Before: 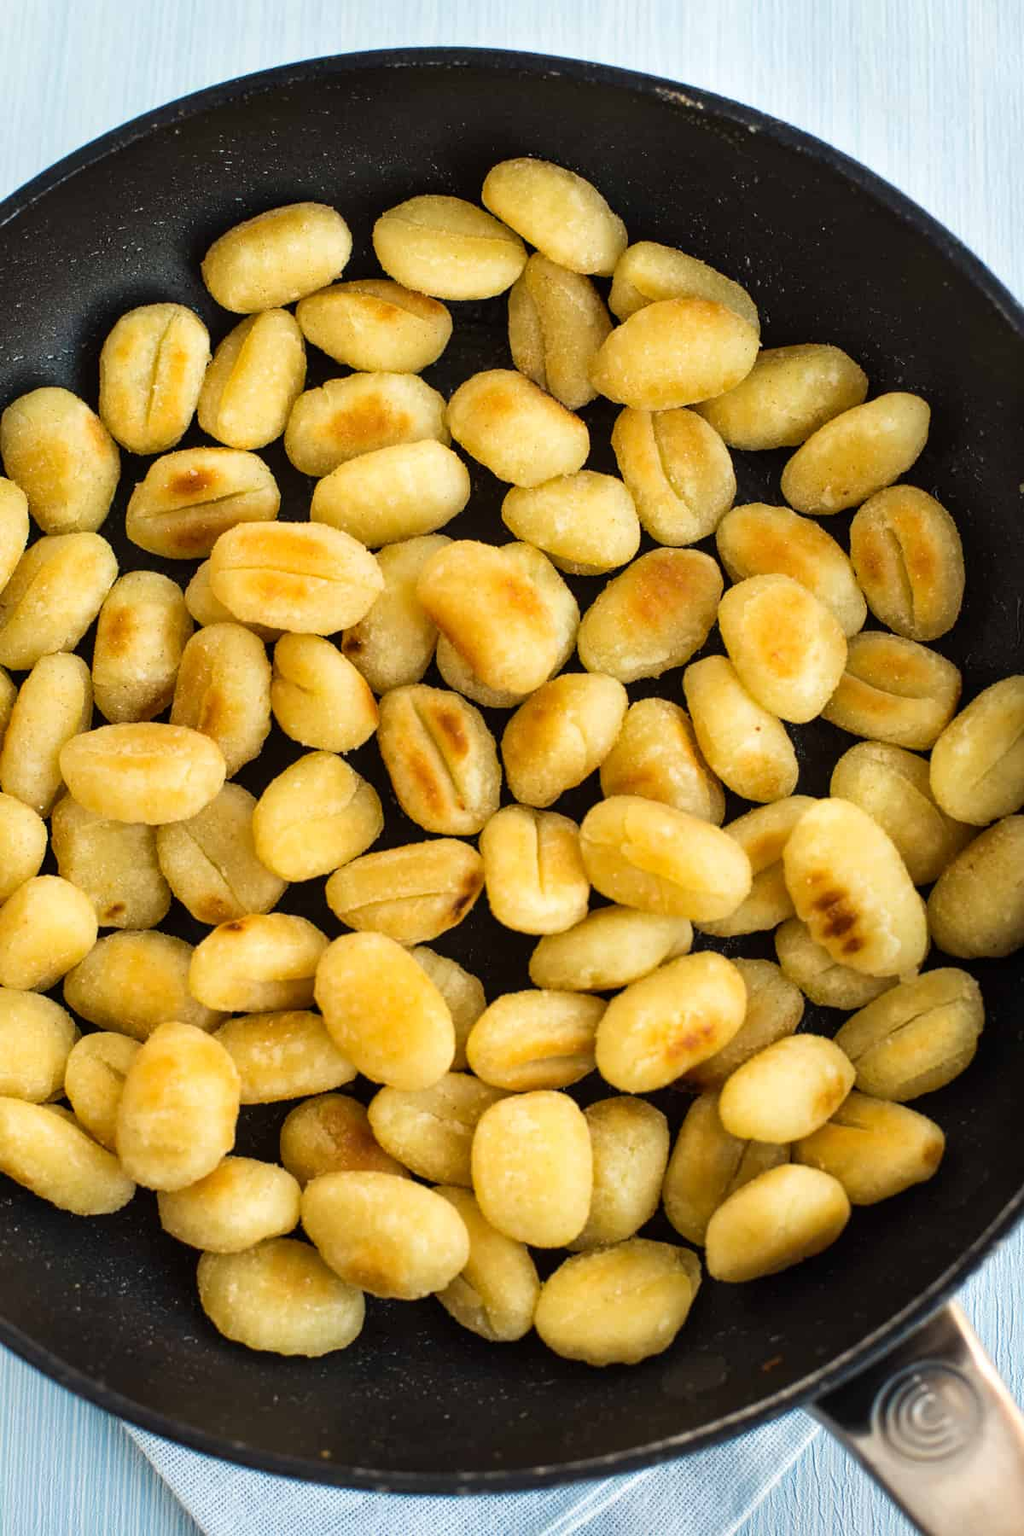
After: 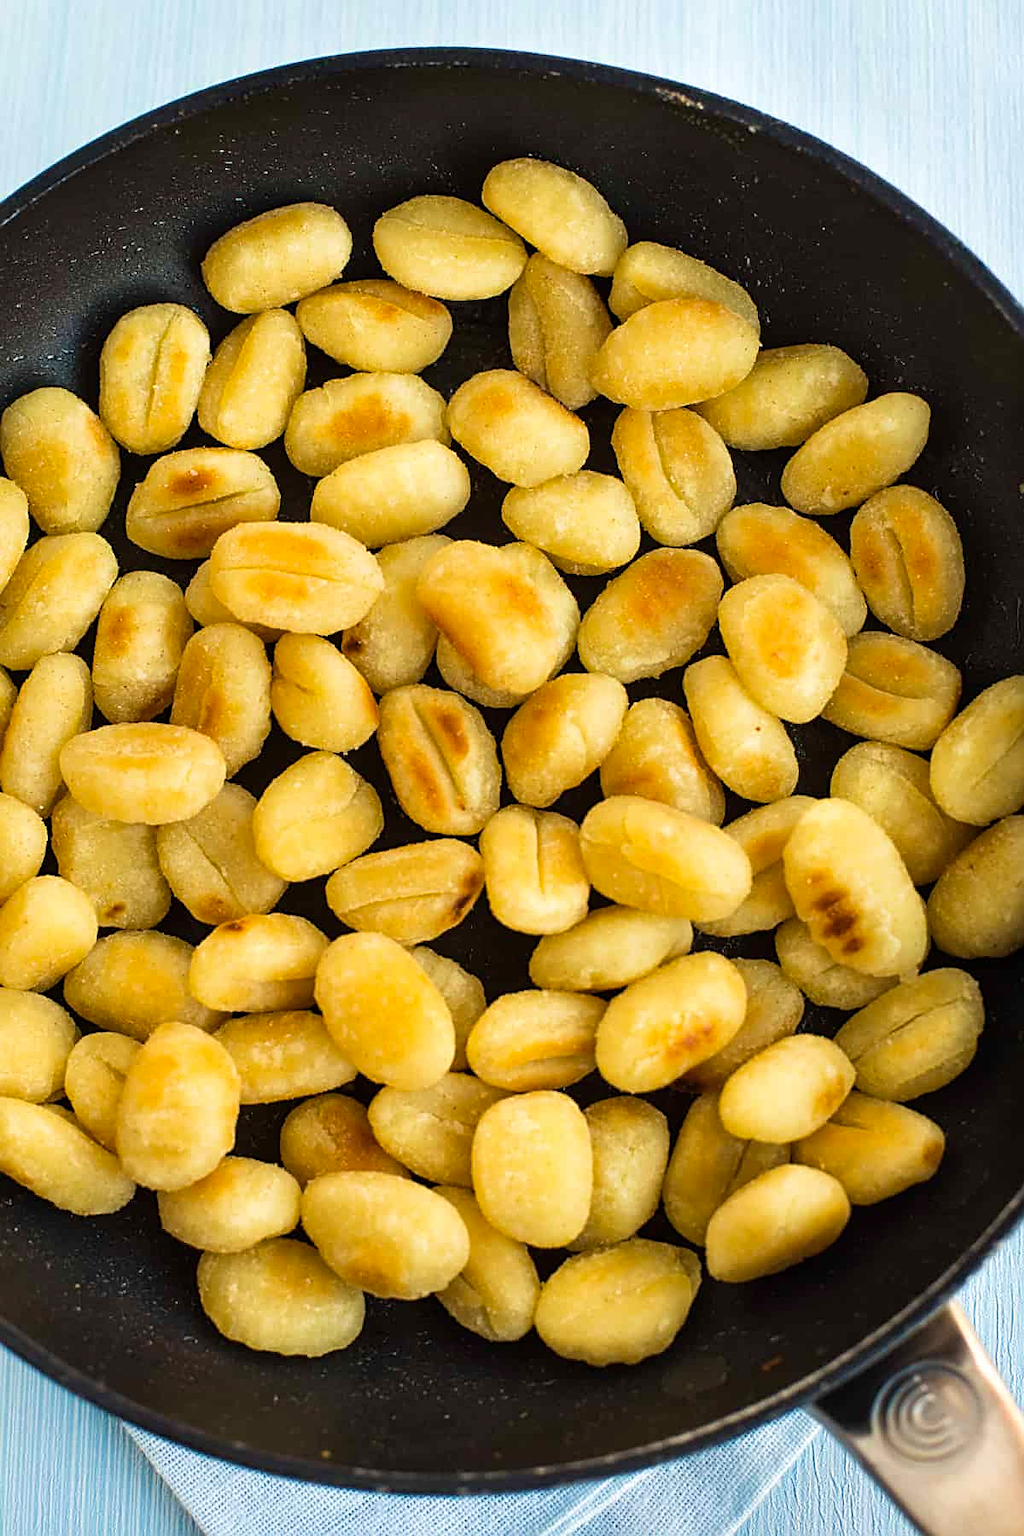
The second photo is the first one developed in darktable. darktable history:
color balance rgb: perceptual saturation grading › global saturation 0.486%, global vibrance 16.251%, saturation formula JzAzBz (2021)
velvia: on, module defaults
sharpen: on, module defaults
